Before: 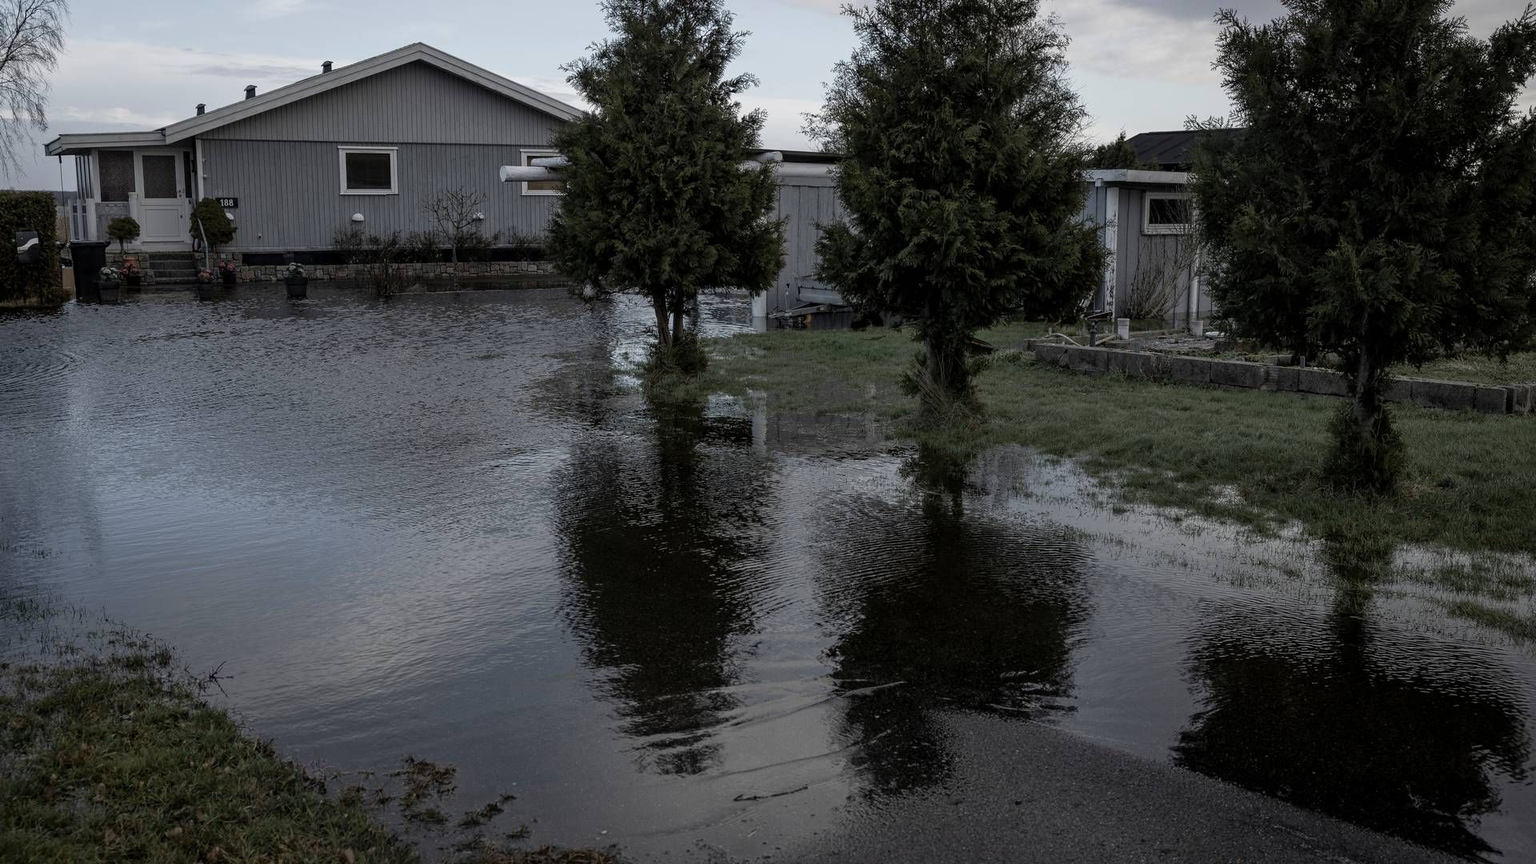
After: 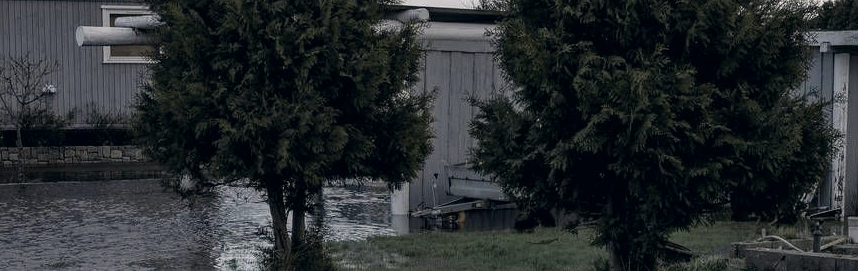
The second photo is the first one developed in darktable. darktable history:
color correction: highlights a* 2.75, highlights b* 5, shadows a* -2.04, shadows b* -4.84, saturation 0.8
crop: left 28.64%, top 16.832%, right 26.637%, bottom 58.055%
tone equalizer: -8 EV 0.06 EV, smoothing diameter 25%, edges refinement/feathering 10, preserve details guided filter
